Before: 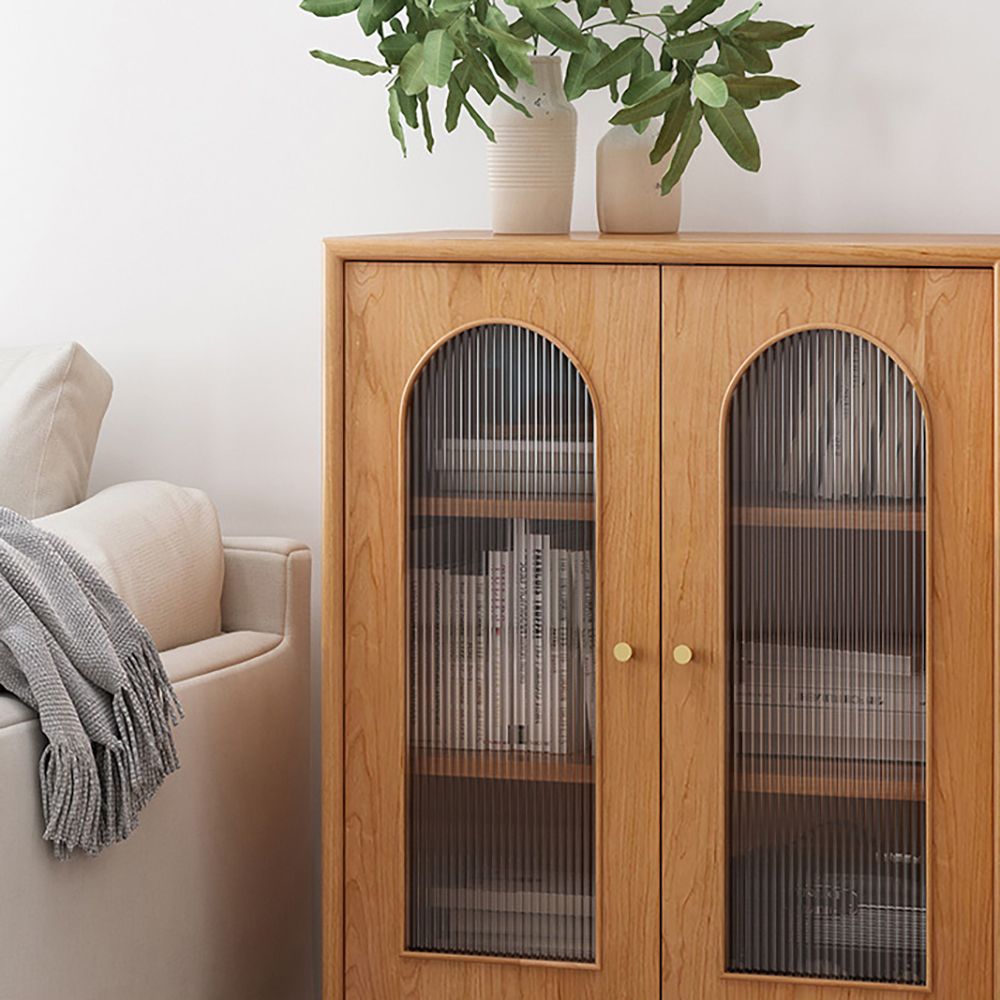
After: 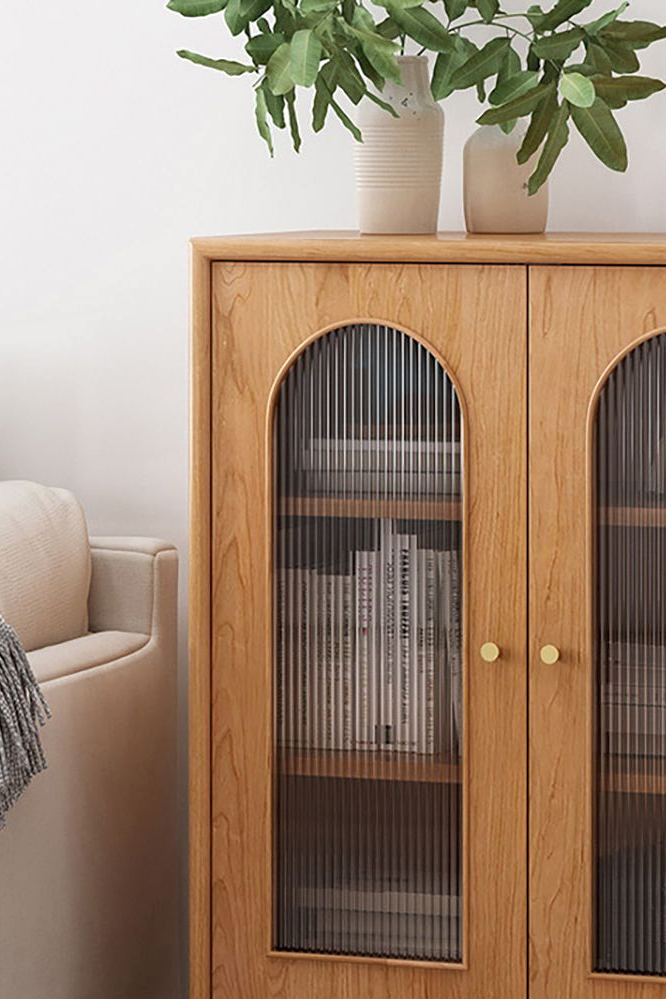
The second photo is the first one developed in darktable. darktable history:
local contrast: highlights 100%, shadows 100%, detail 120%, midtone range 0.2
crop and rotate: left 13.342%, right 19.991%
